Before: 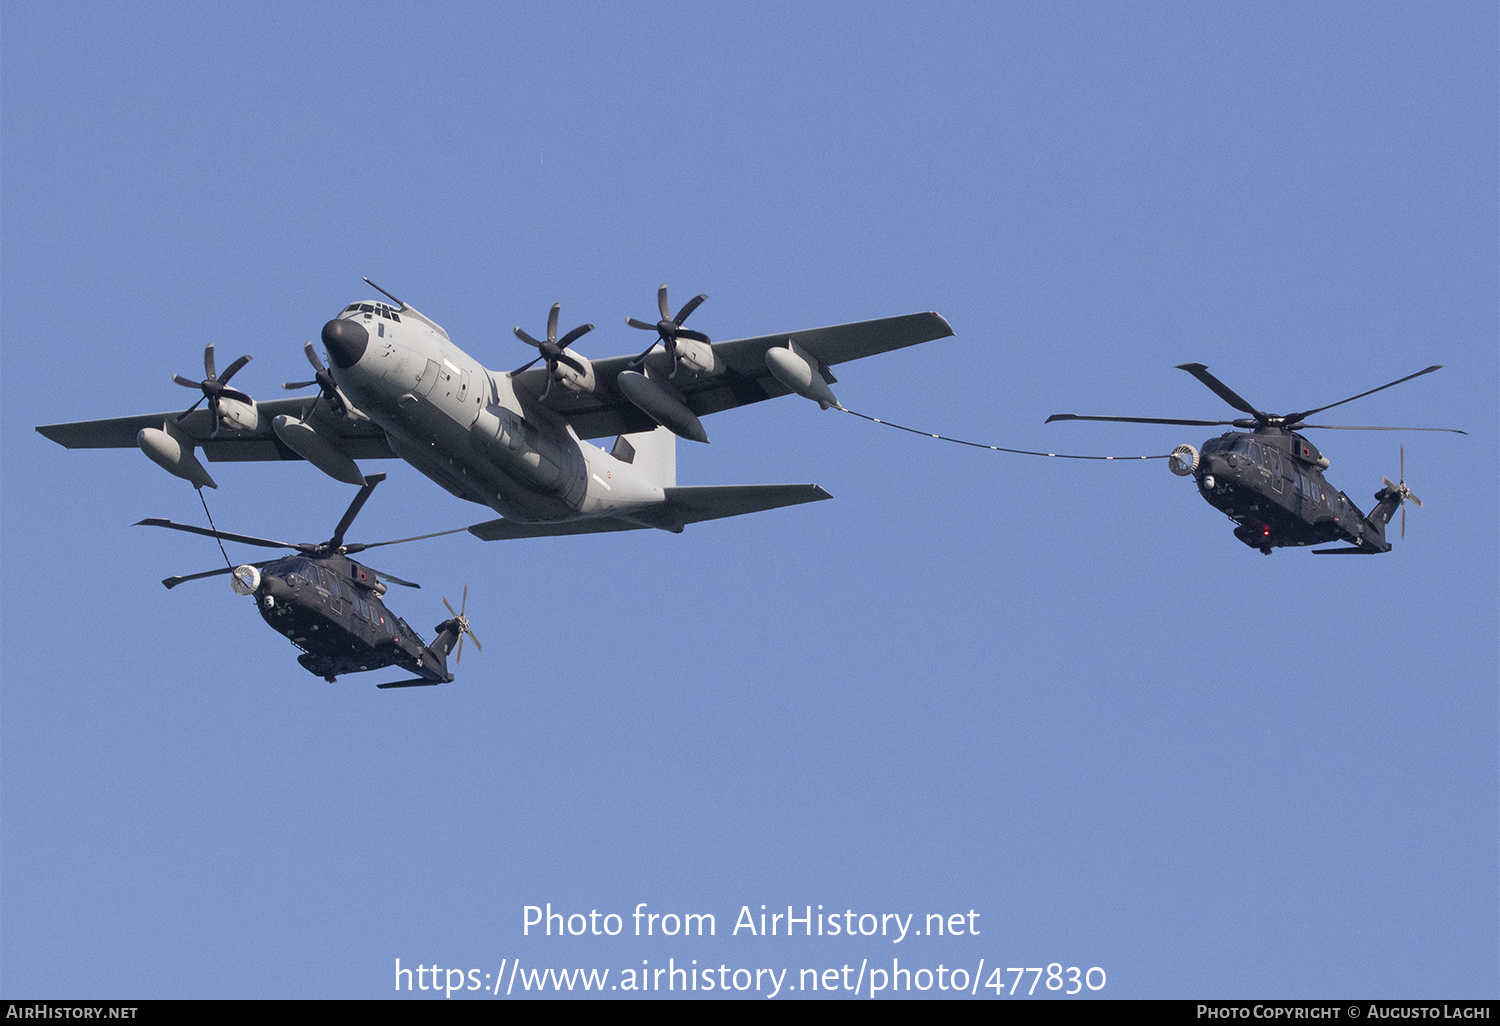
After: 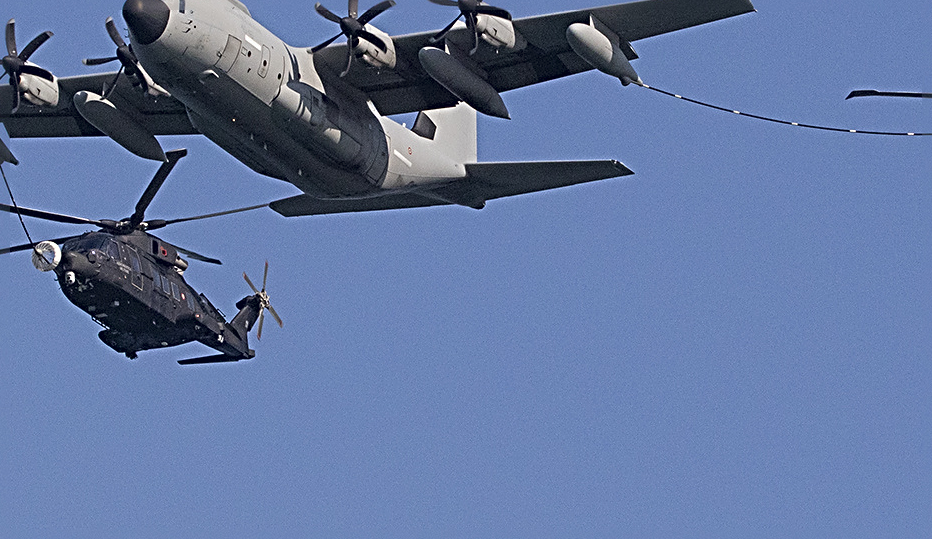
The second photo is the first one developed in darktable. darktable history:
crop: left 13.307%, top 31.673%, right 24.52%, bottom 15.772%
sharpen: radius 3.673, amount 0.918
shadows and highlights: radius 120.18, shadows 21.66, white point adjustment -9.68, highlights -15.09, highlights color adjustment 31.85%, soften with gaussian
